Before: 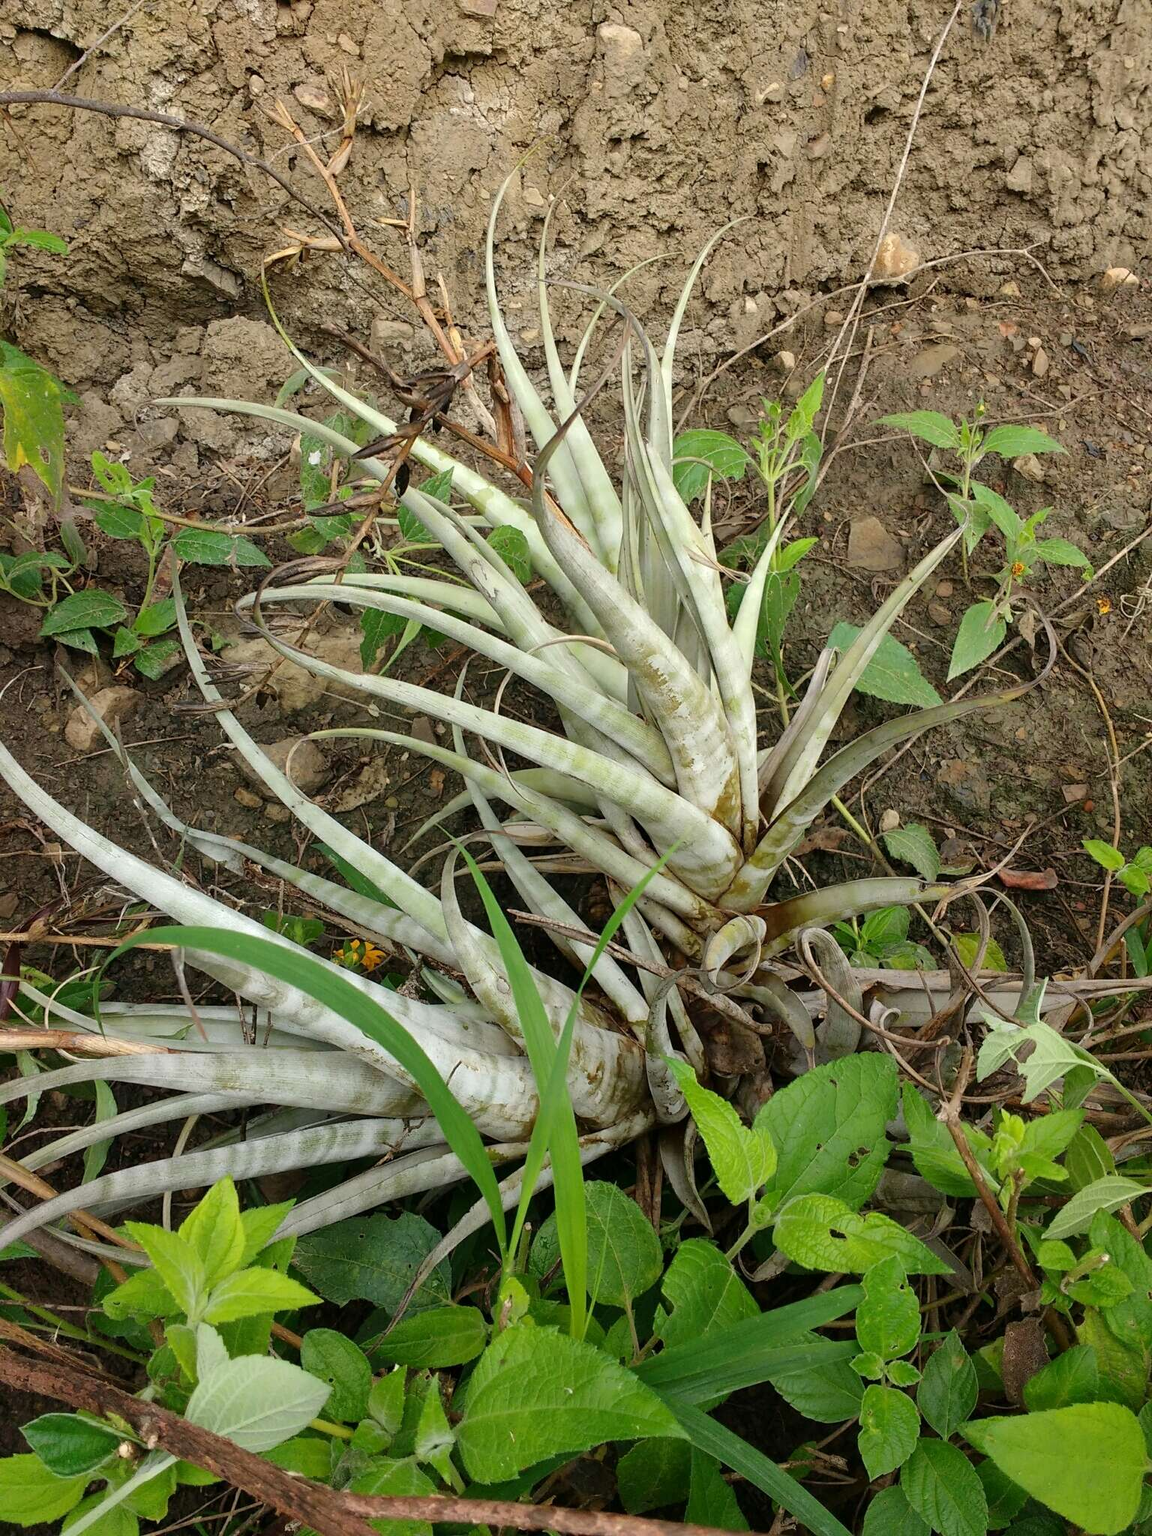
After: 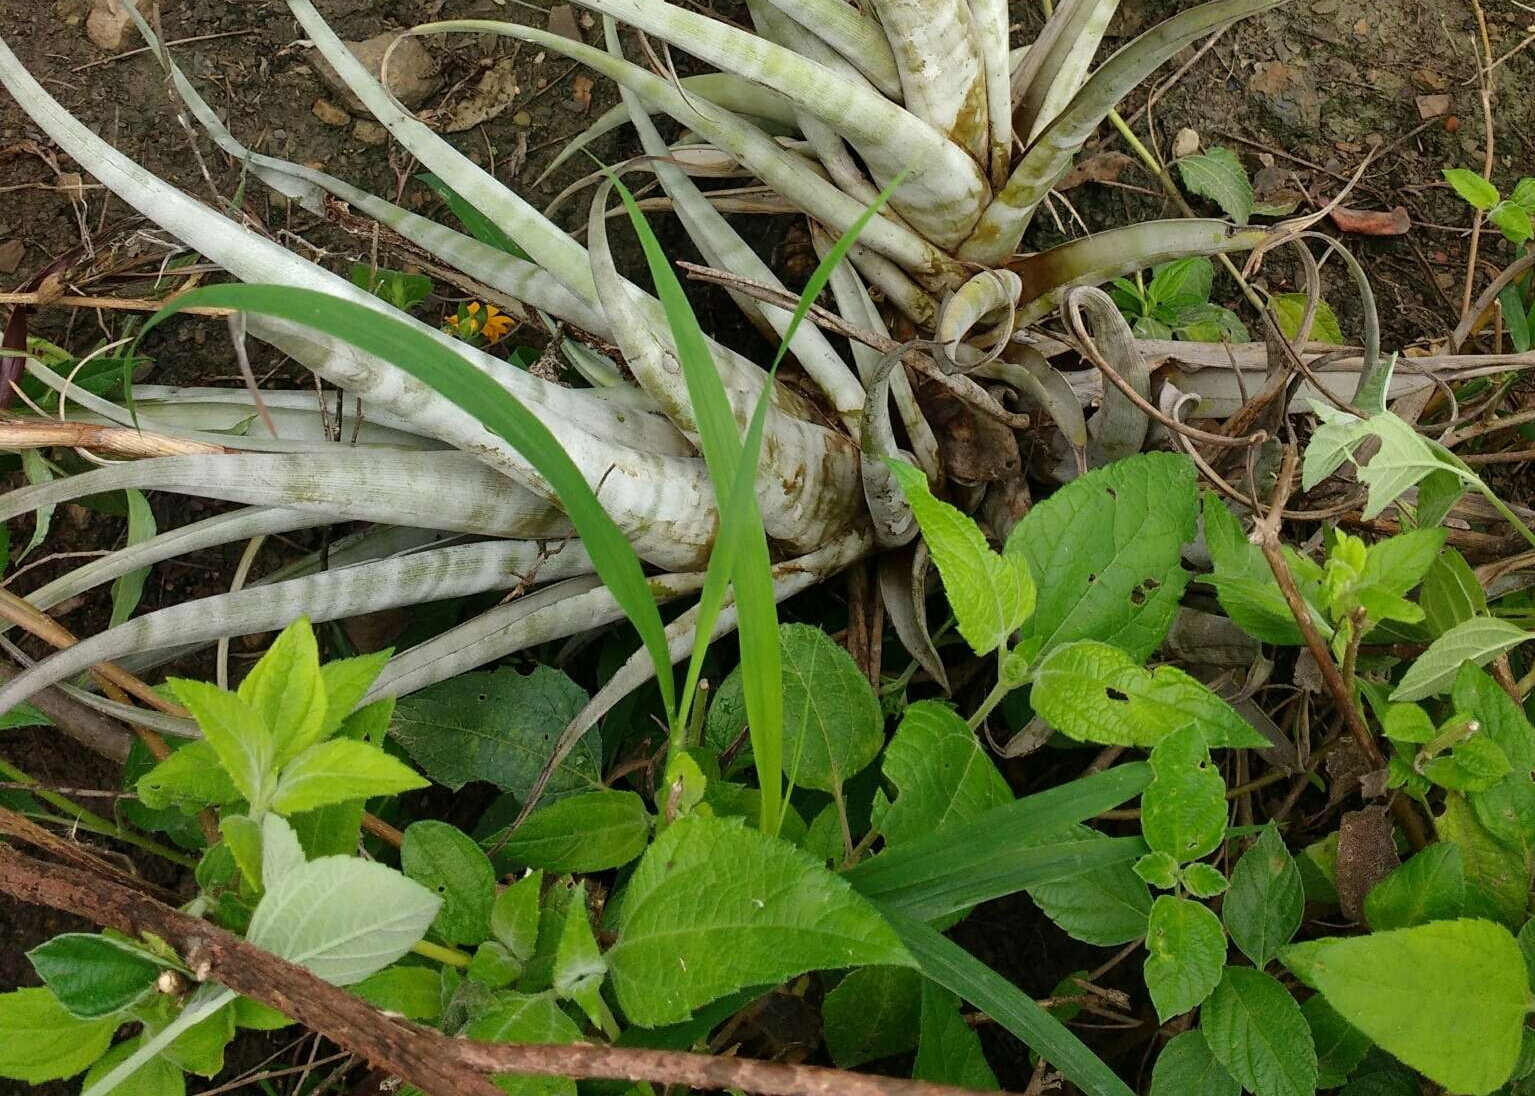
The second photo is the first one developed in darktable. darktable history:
crop and rotate: top 46.439%, right 0.06%
